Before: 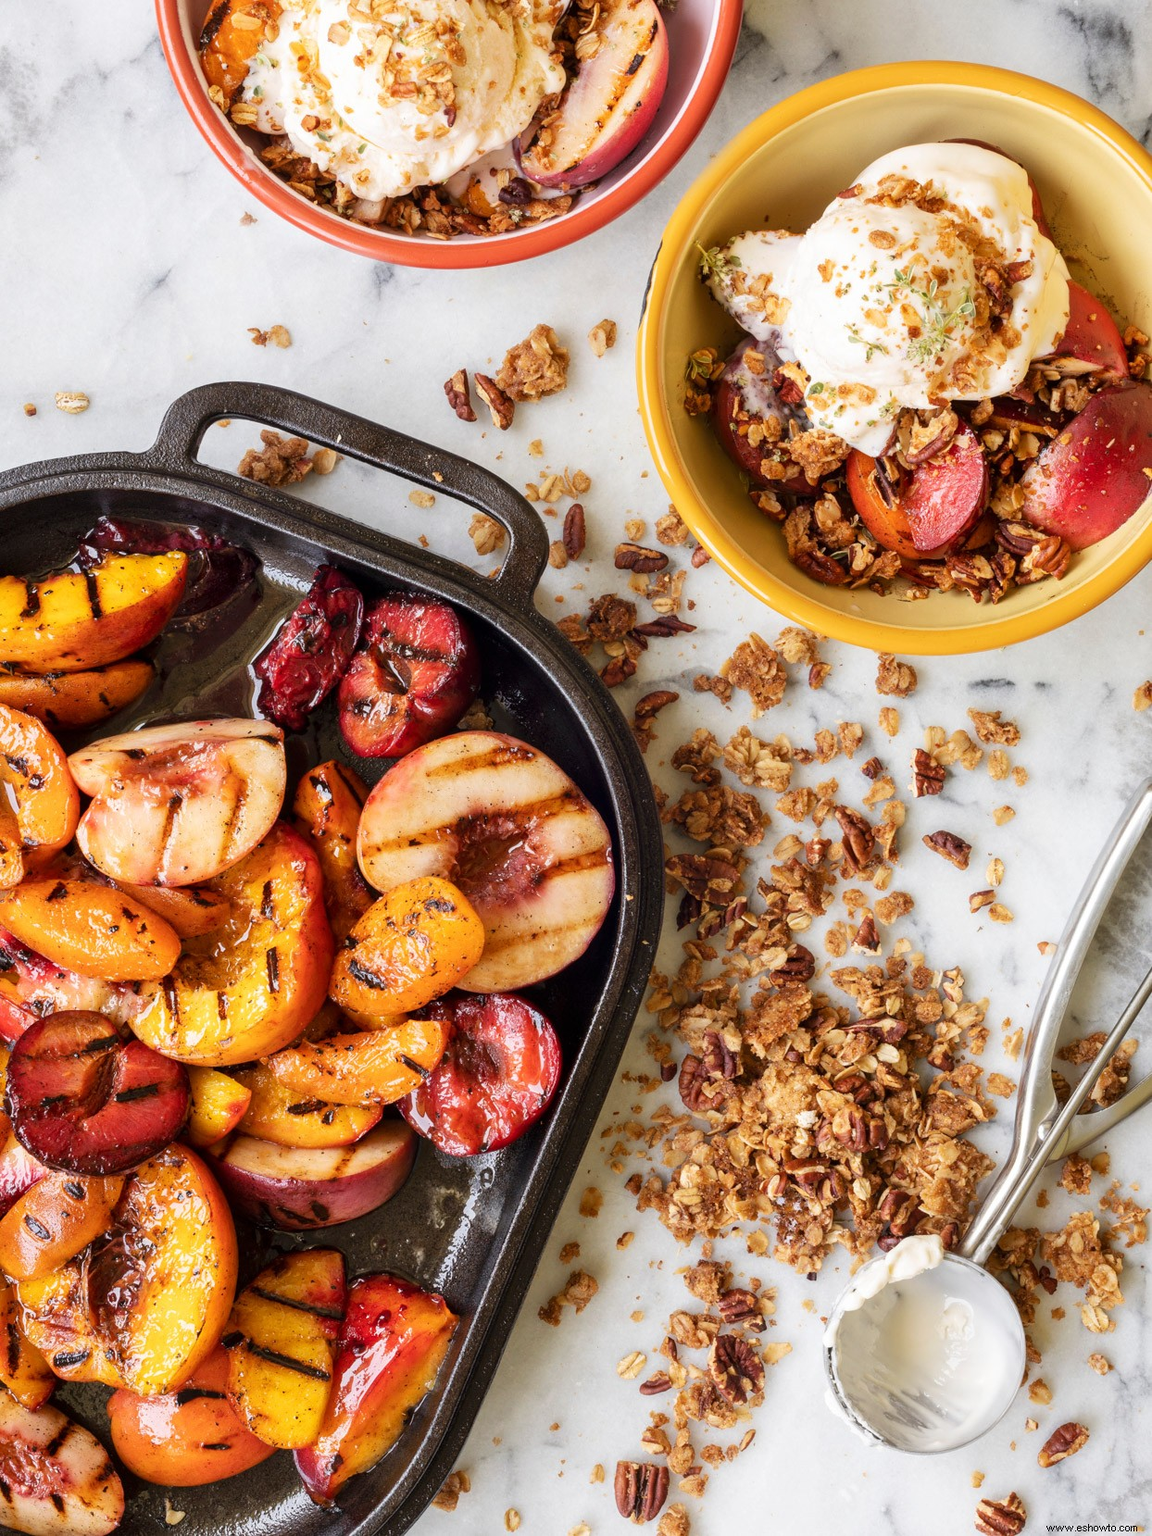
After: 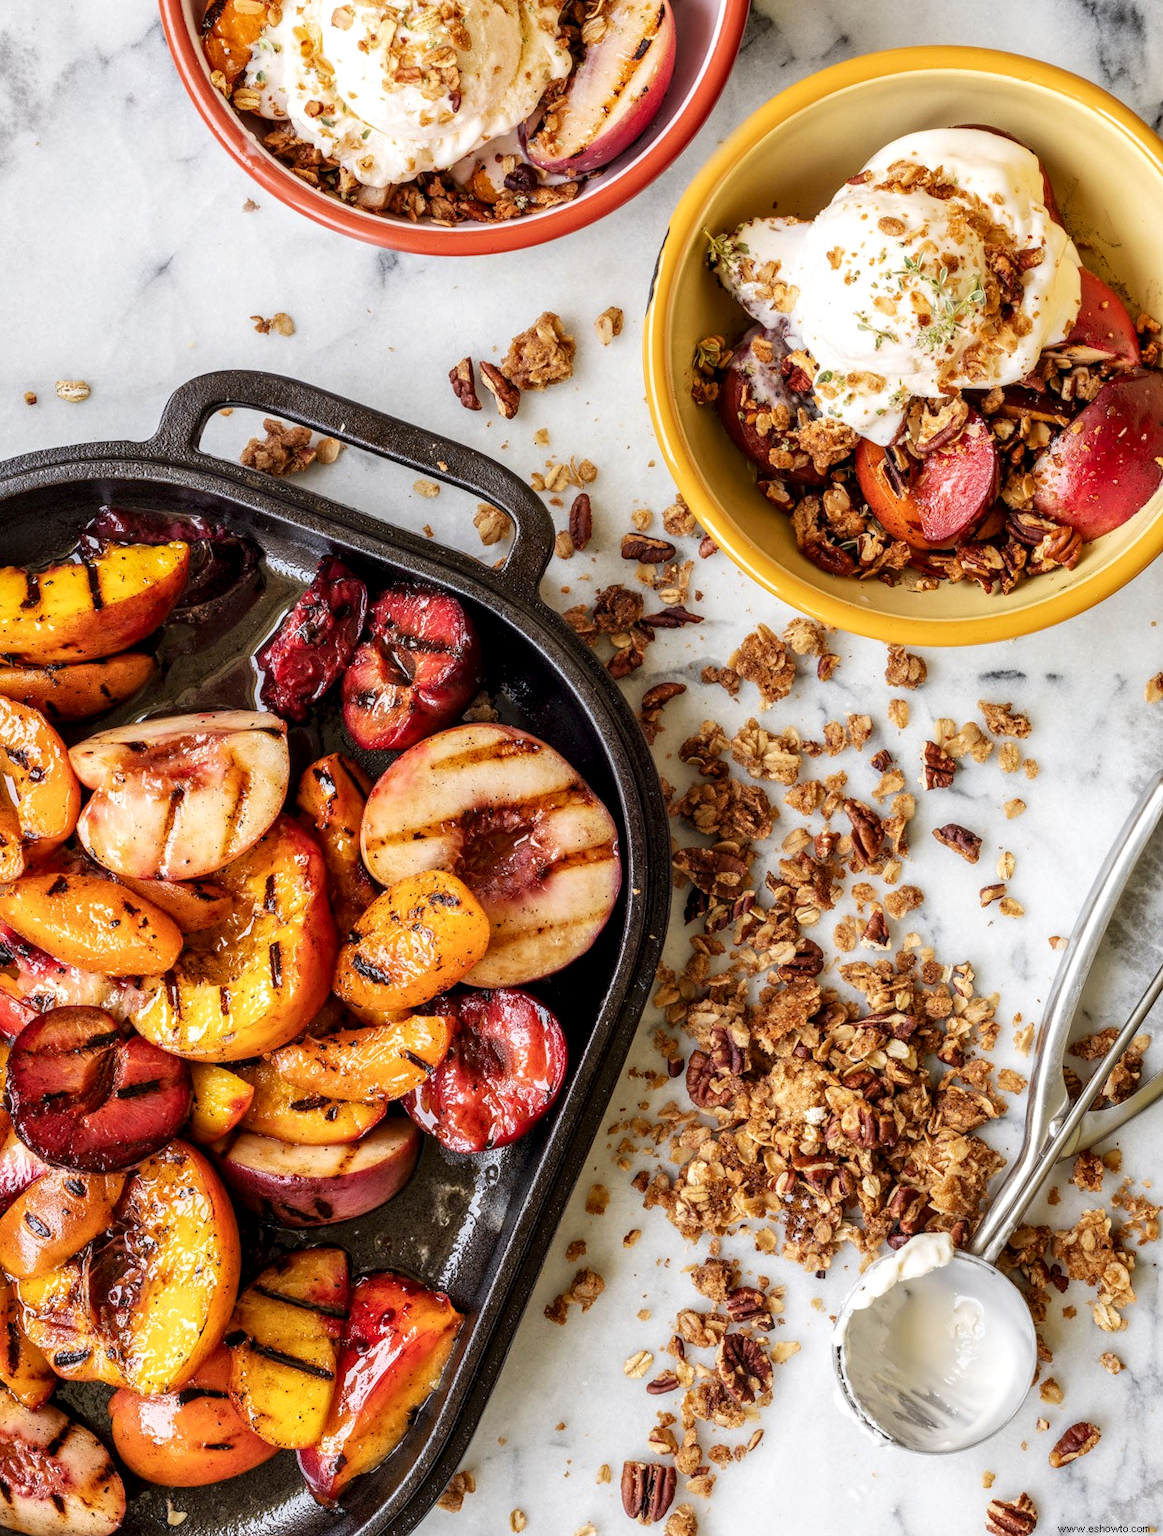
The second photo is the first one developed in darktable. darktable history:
crop: top 1.049%, right 0.001%
local contrast: highlights 40%, shadows 60%, detail 136%, midtone range 0.514
